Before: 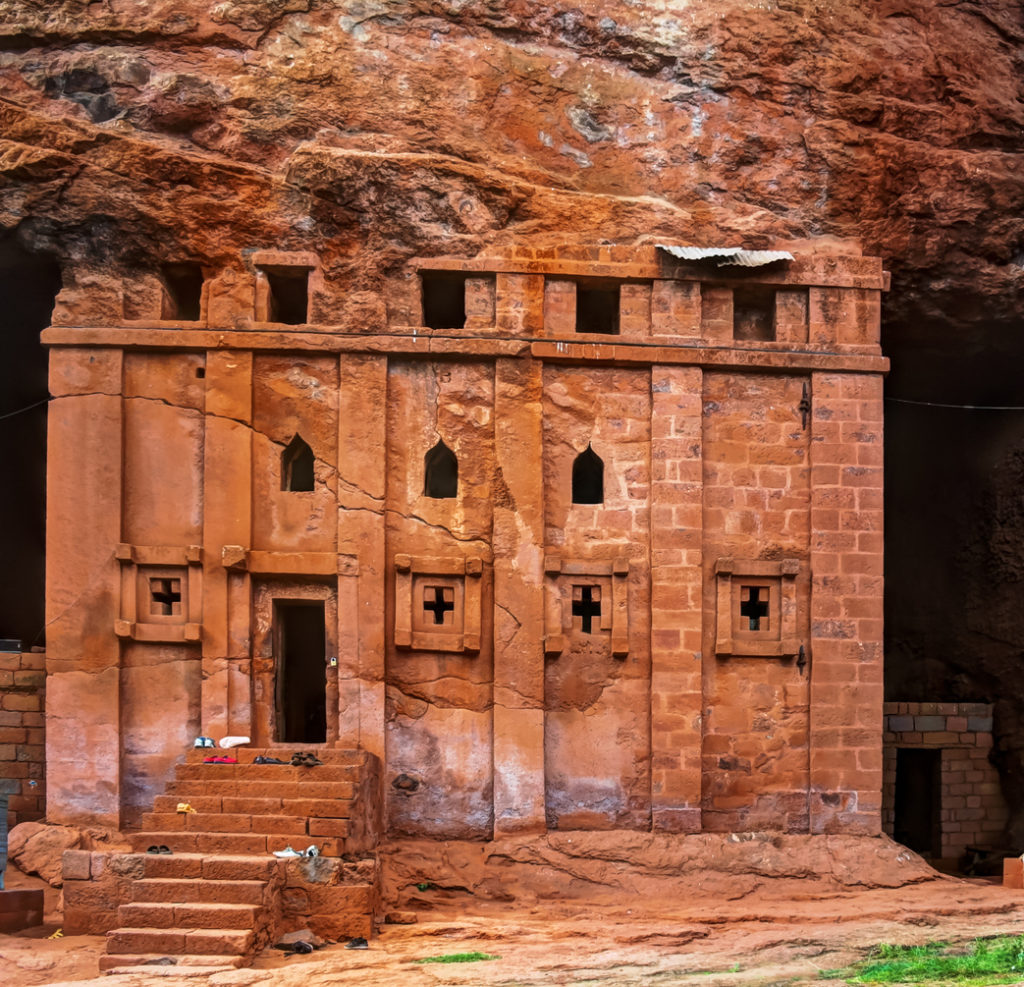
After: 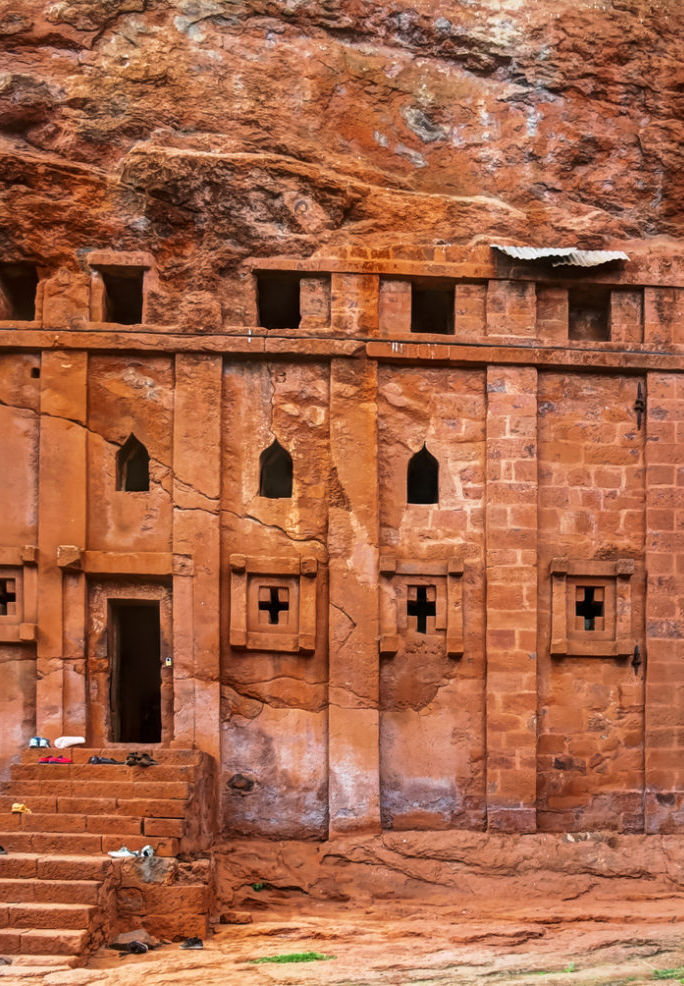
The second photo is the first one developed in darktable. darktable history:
crop and rotate: left 16.178%, right 17.003%
